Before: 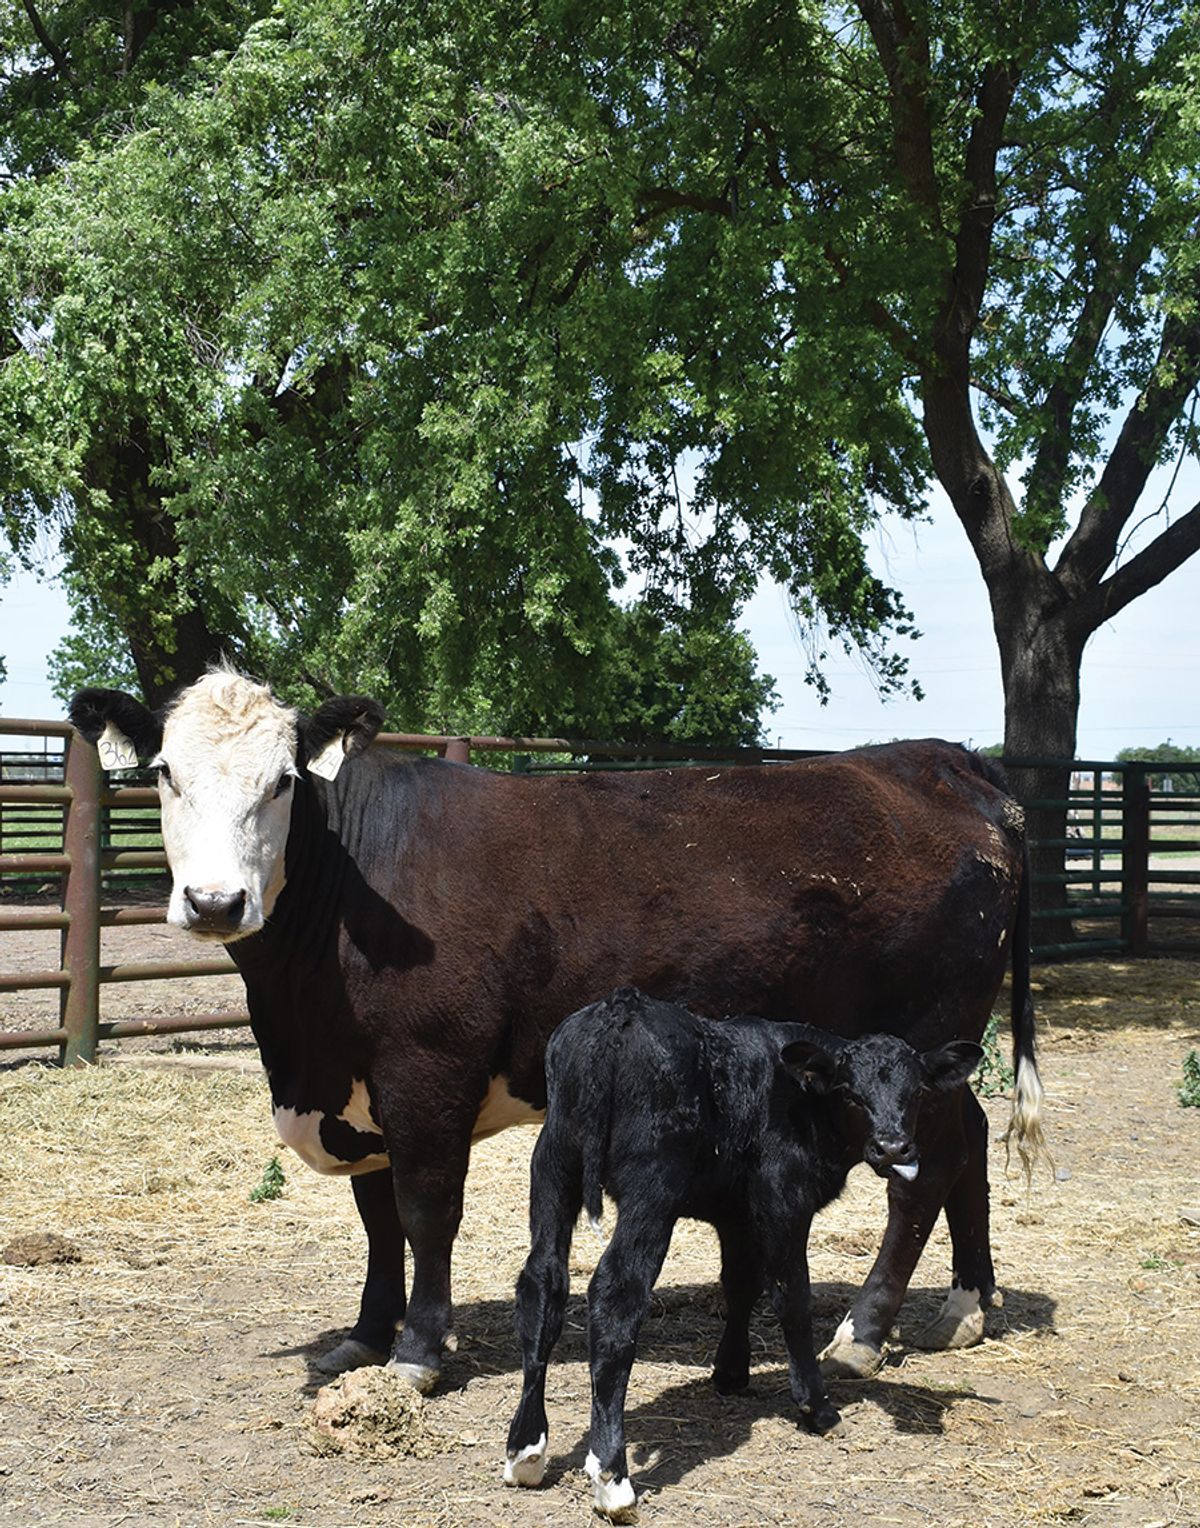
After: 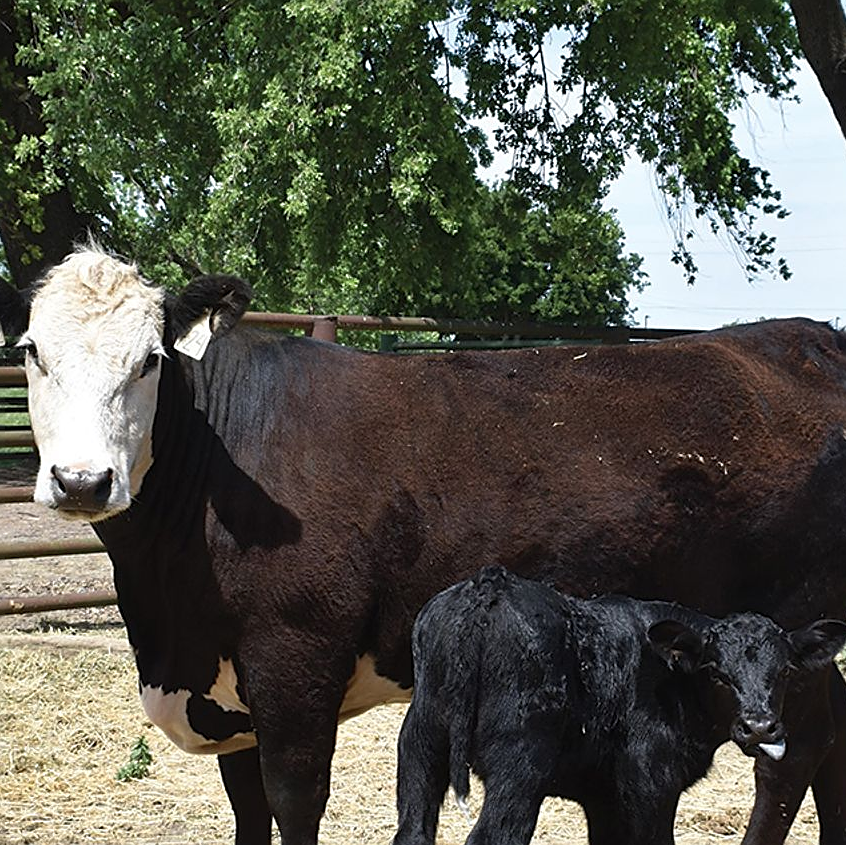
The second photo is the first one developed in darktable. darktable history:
sharpen: on, module defaults
crop: left 11.123%, top 27.61%, right 18.3%, bottom 17.034%
